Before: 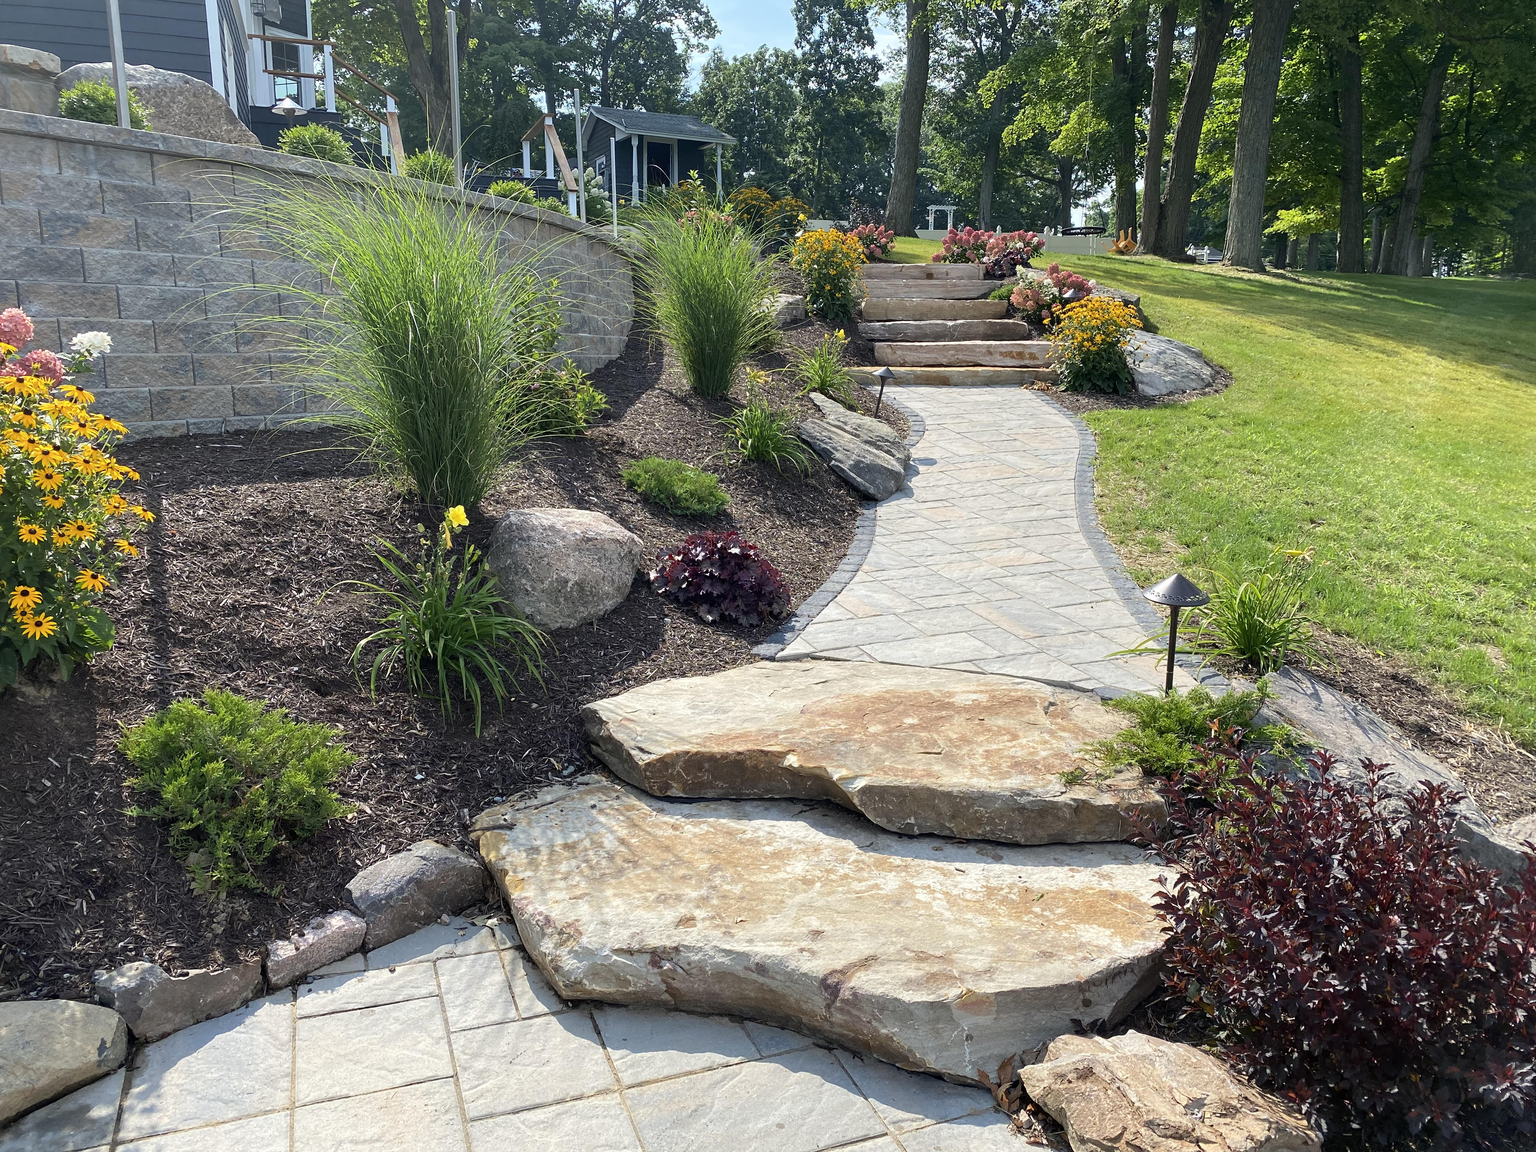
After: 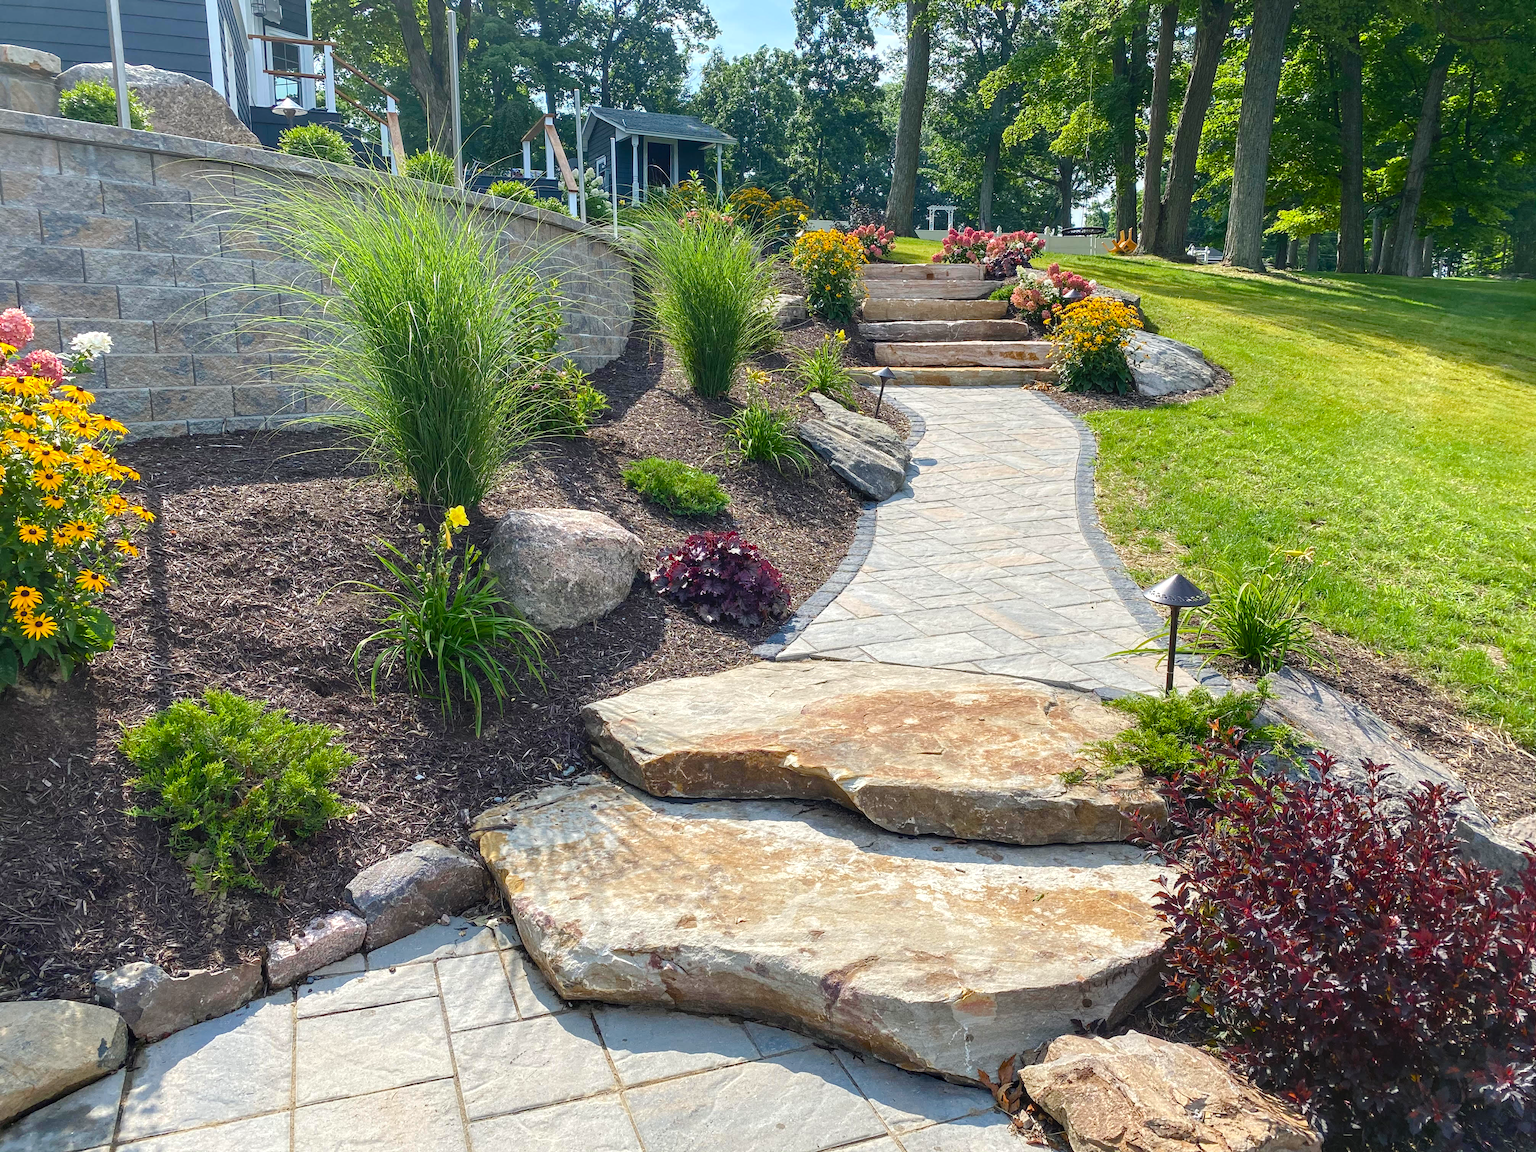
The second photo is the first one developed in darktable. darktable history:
color balance rgb: perceptual saturation grading › global saturation 35%, perceptual saturation grading › highlights -30%, perceptual saturation grading › shadows 35%, perceptual brilliance grading › global brilliance 3%, perceptual brilliance grading › highlights -3%, perceptual brilliance grading › shadows 3%
exposure: black level correction -0.005, exposure 0.054 EV, compensate highlight preservation false
local contrast: on, module defaults
